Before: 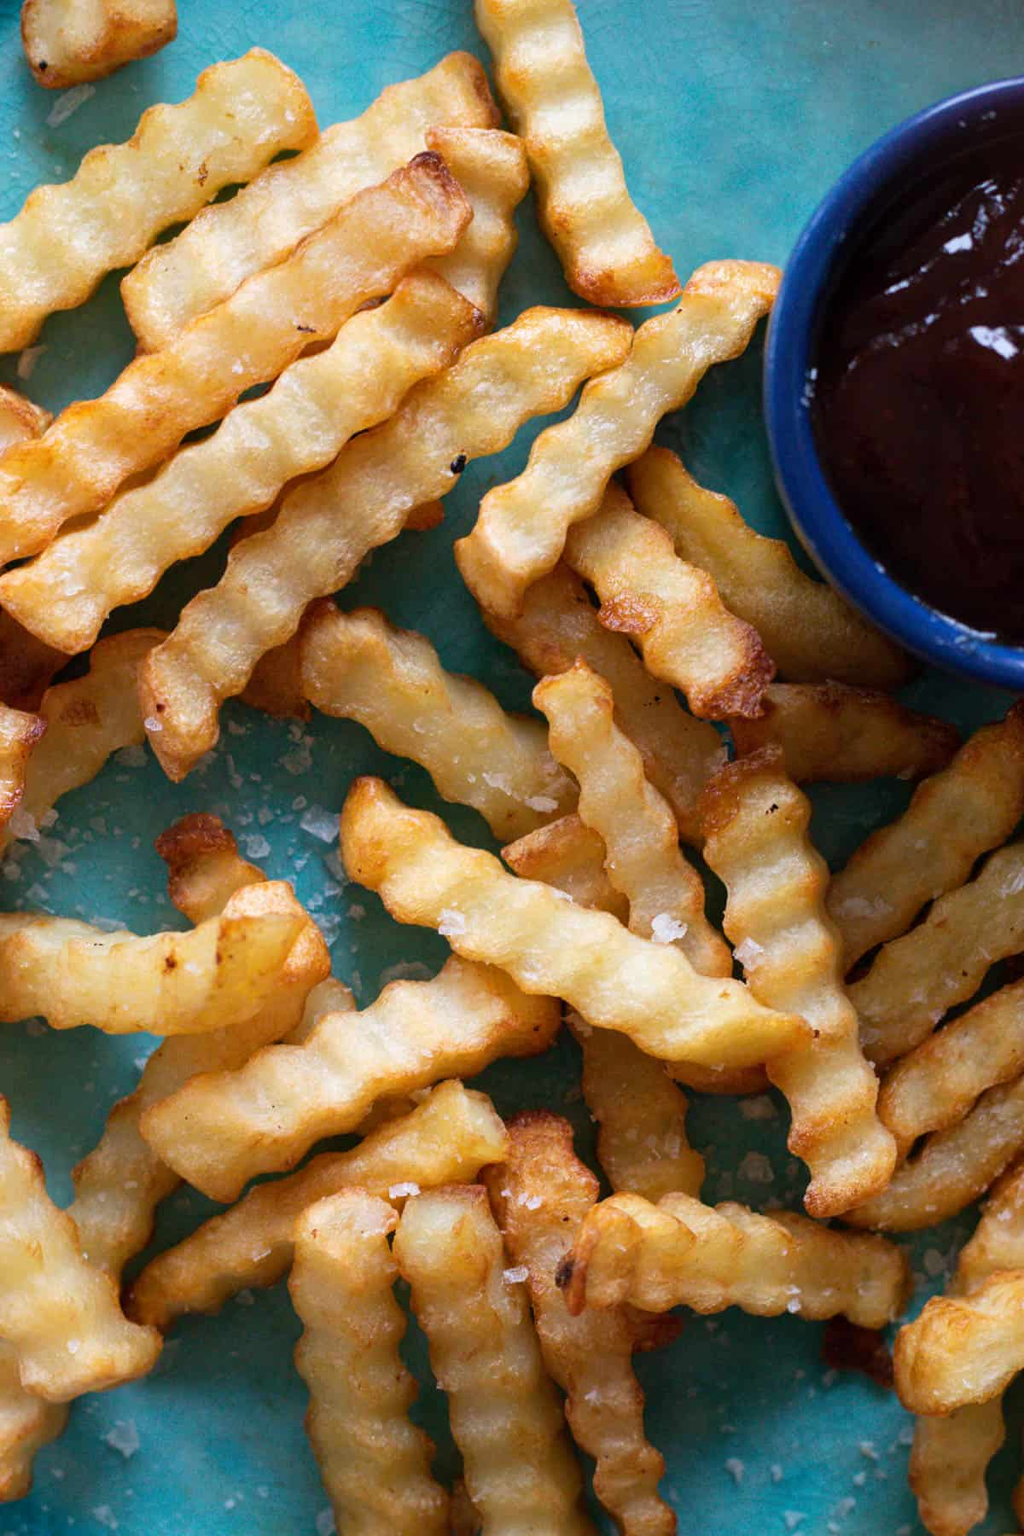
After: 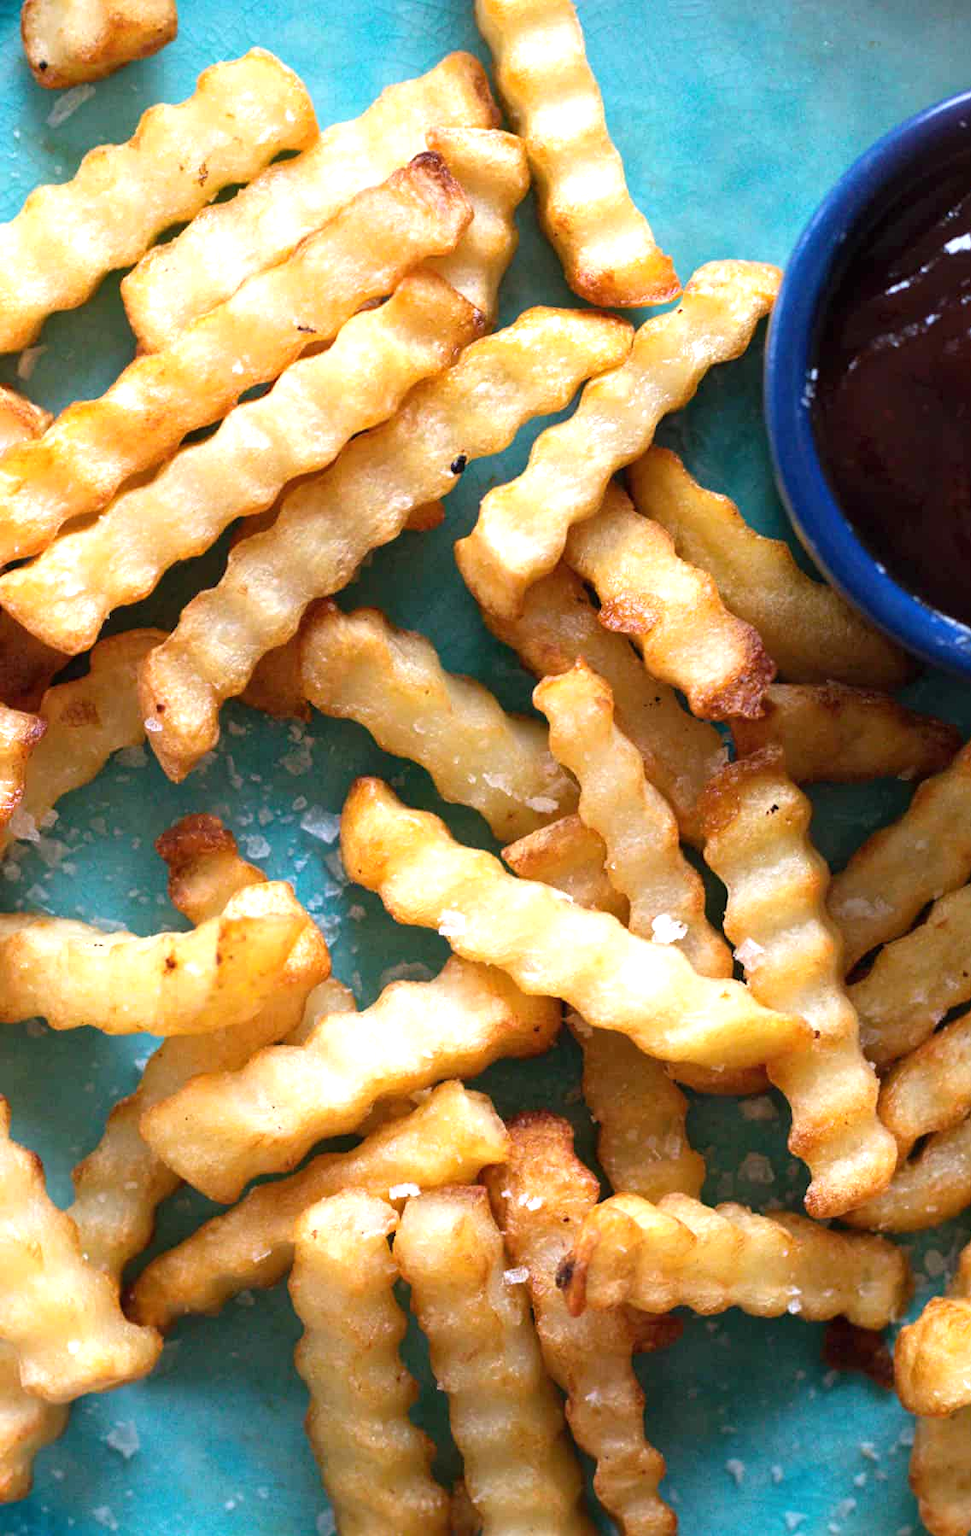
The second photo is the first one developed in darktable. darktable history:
crop and rotate: right 5.167%
exposure: black level correction 0, exposure 0.7 EV, compensate exposure bias true, compensate highlight preservation false
